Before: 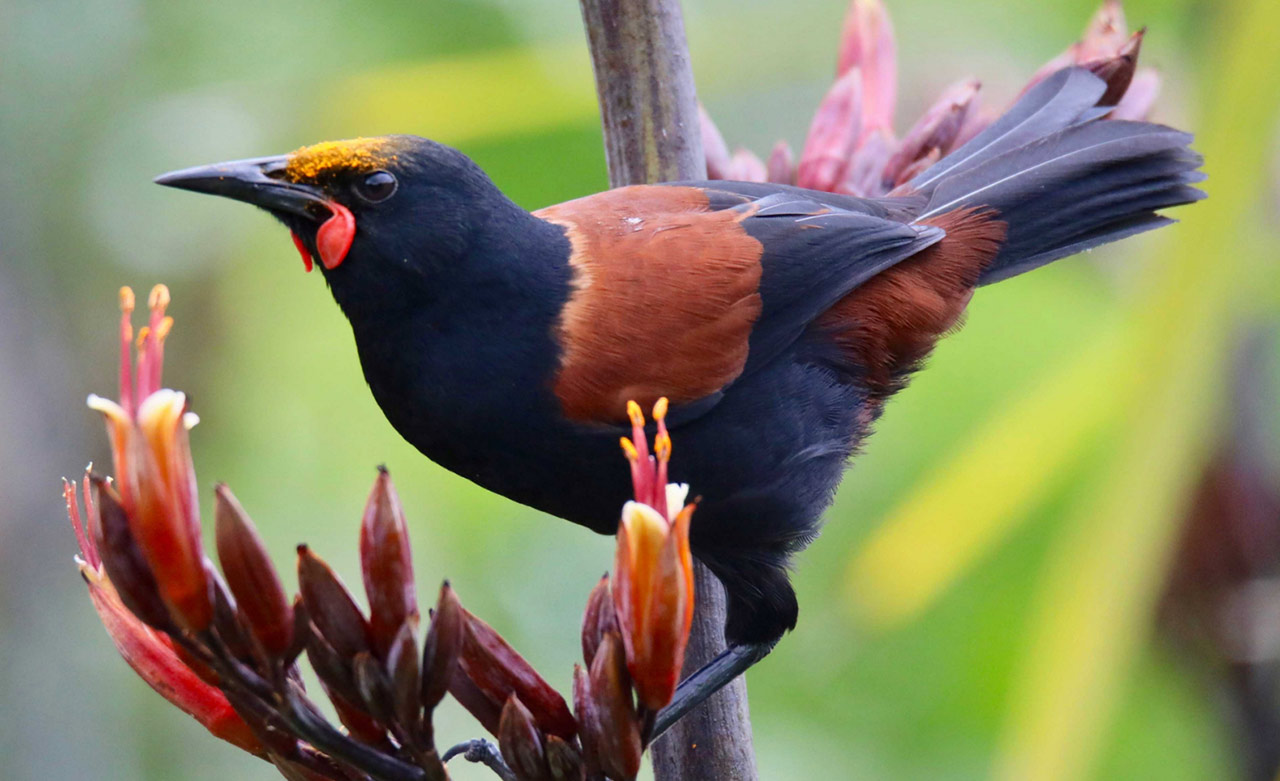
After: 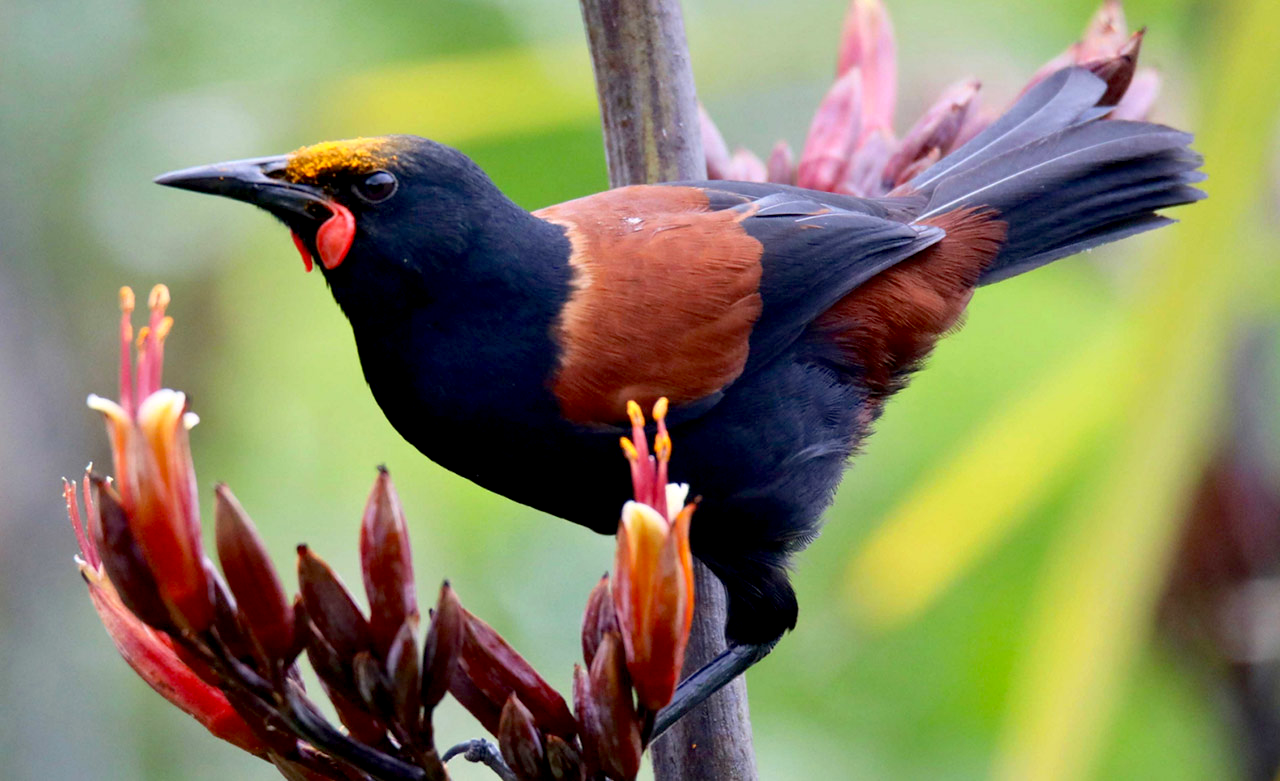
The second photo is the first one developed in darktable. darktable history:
exposure: black level correction 0.009, exposure 0.122 EV, compensate highlight preservation false
